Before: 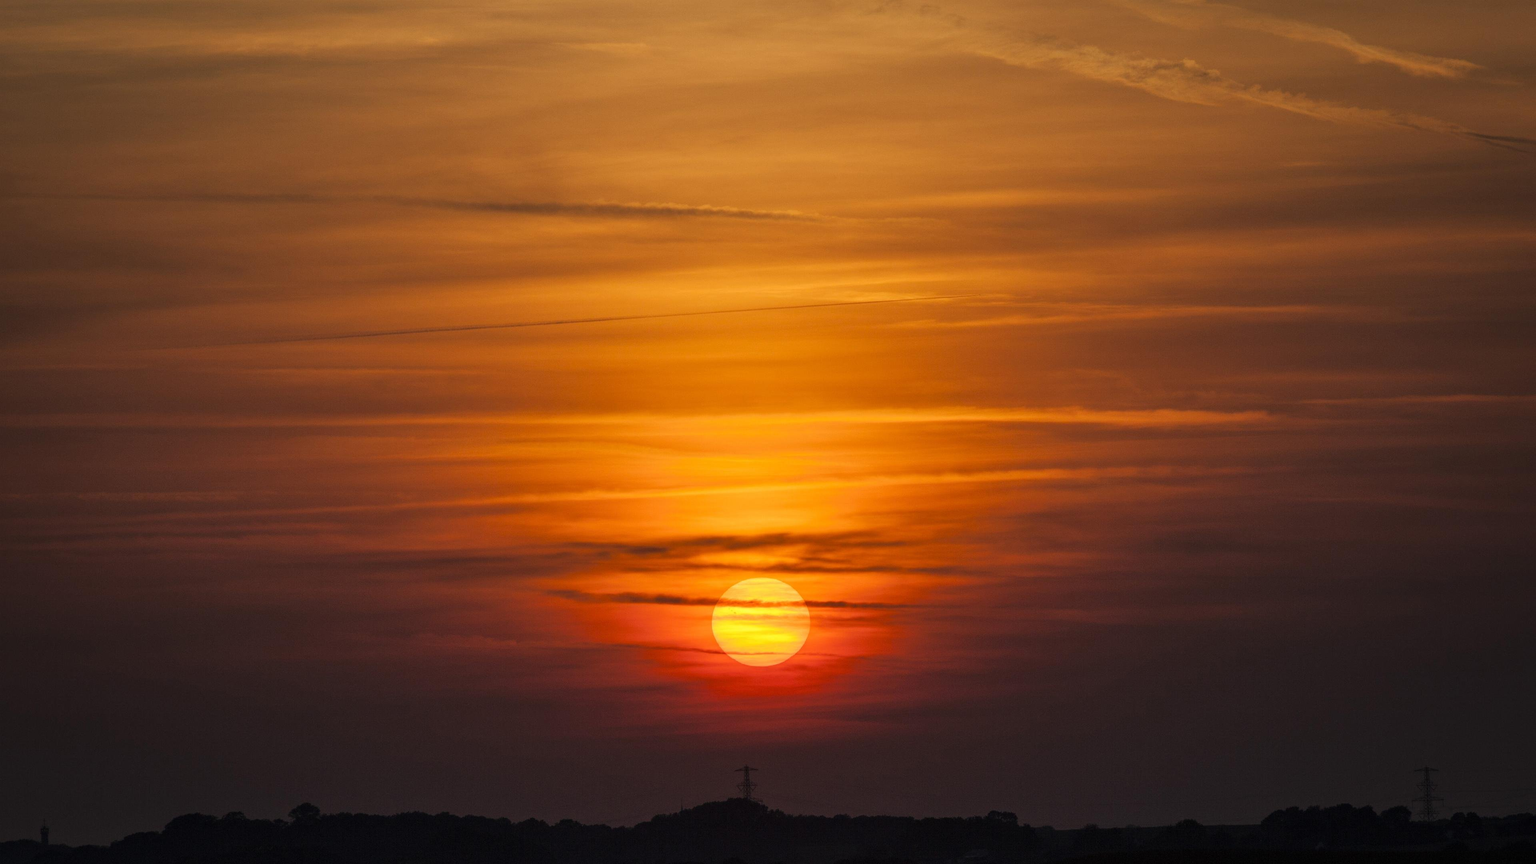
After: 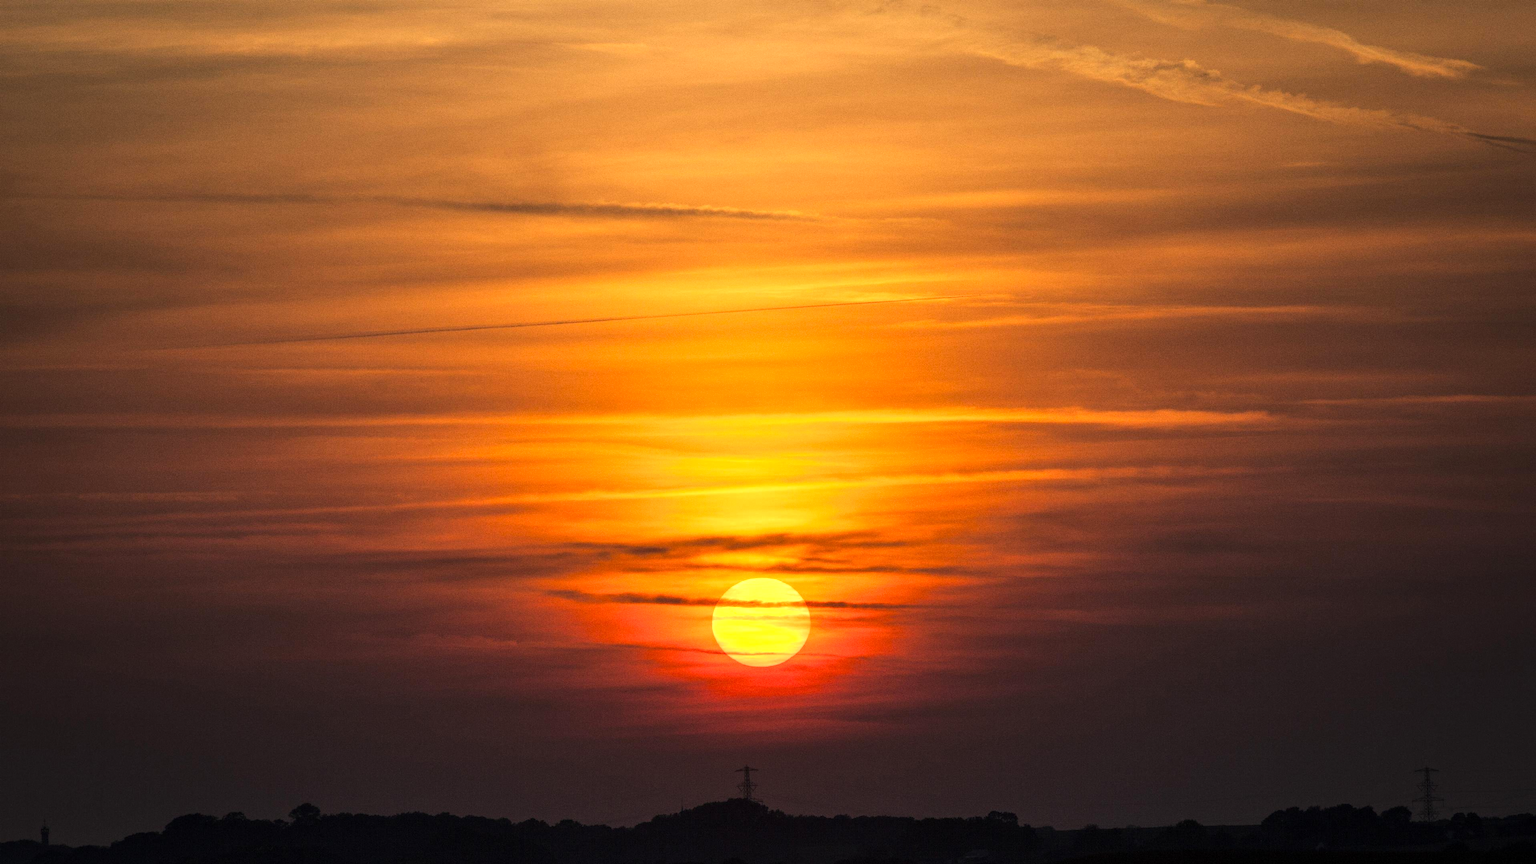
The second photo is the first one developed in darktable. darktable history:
exposure: black level correction 0.001, exposure 0.5 EV, compensate exposure bias true, compensate highlight preservation false
tone equalizer: -8 EV -0.417 EV, -7 EV -0.389 EV, -6 EV -0.333 EV, -5 EV -0.222 EV, -3 EV 0.222 EV, -2 EV 0.333 EV, -1 EV 0.389 EV, +0 EV 0.417 EV, edges refinement/feathering 500, mask exposure compensation -1.57 EV, preserve details no
grain: coarseness 0.09 ISO
